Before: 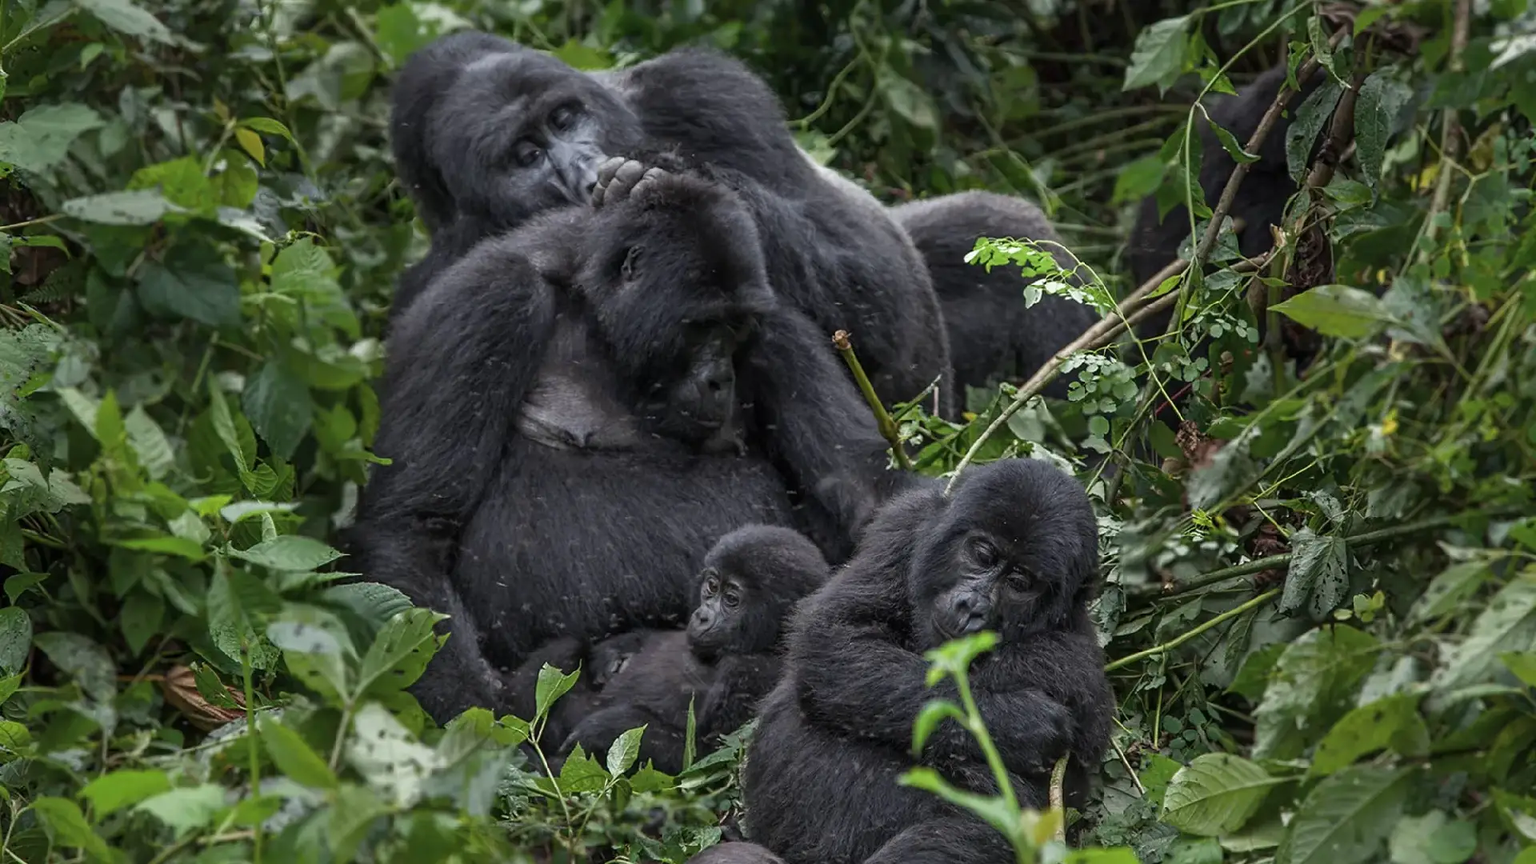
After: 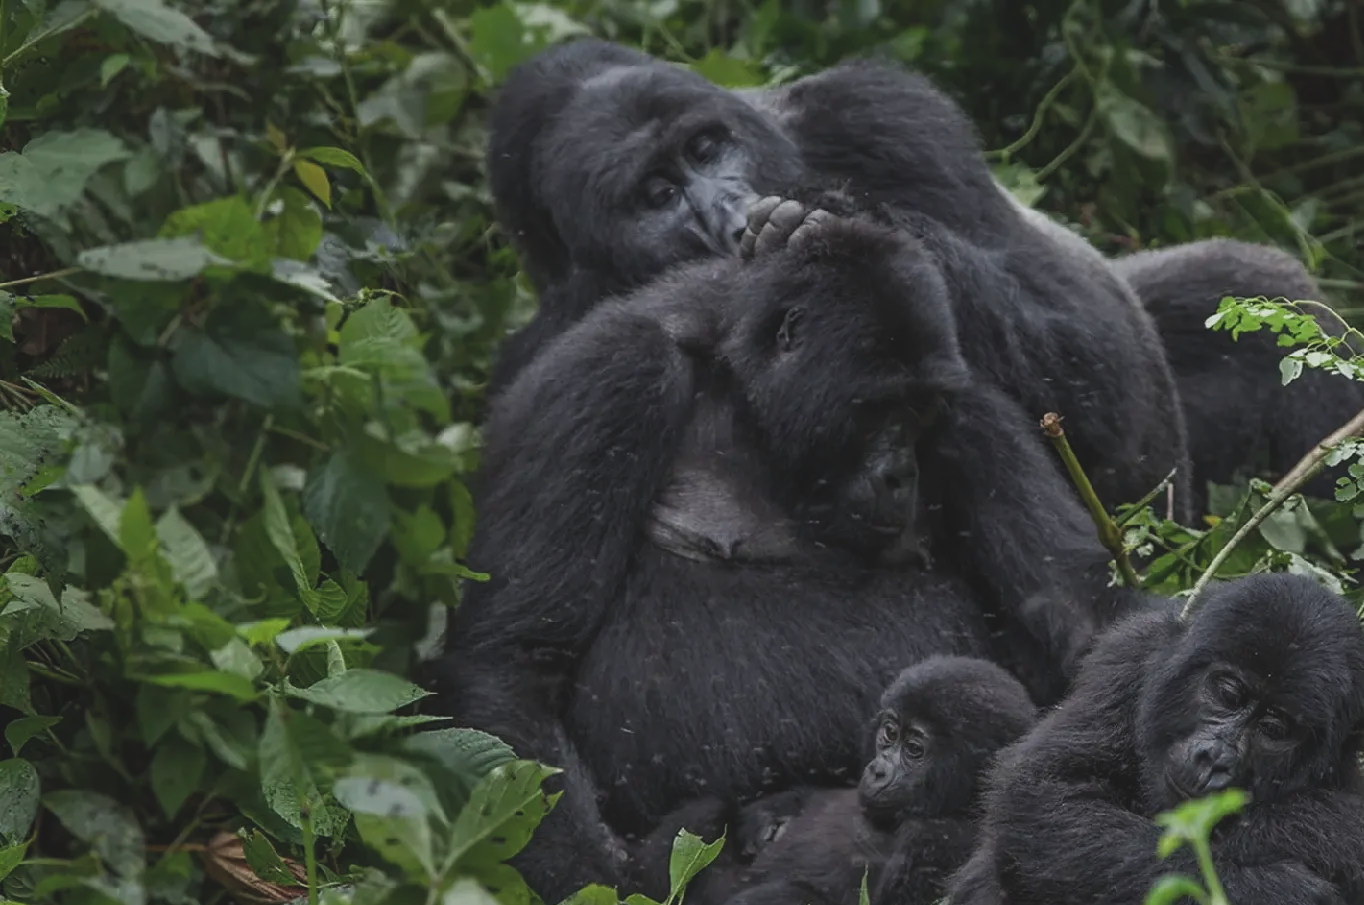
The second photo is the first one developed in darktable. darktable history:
exposure: black level correction -0.015, exposure -0.508 EV, compensate highlight preservation false
crop: right 28.949%, bottom 16.126%
